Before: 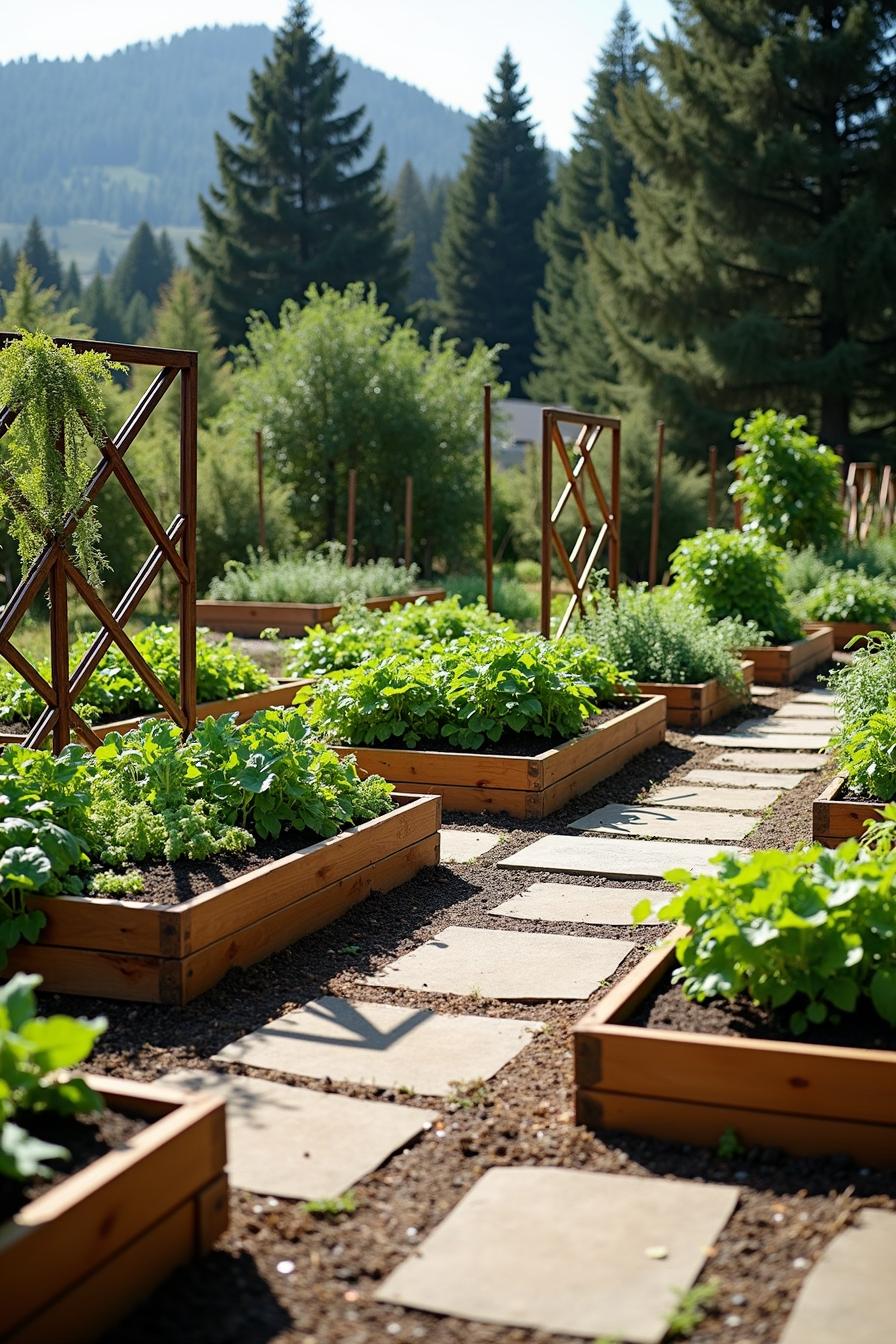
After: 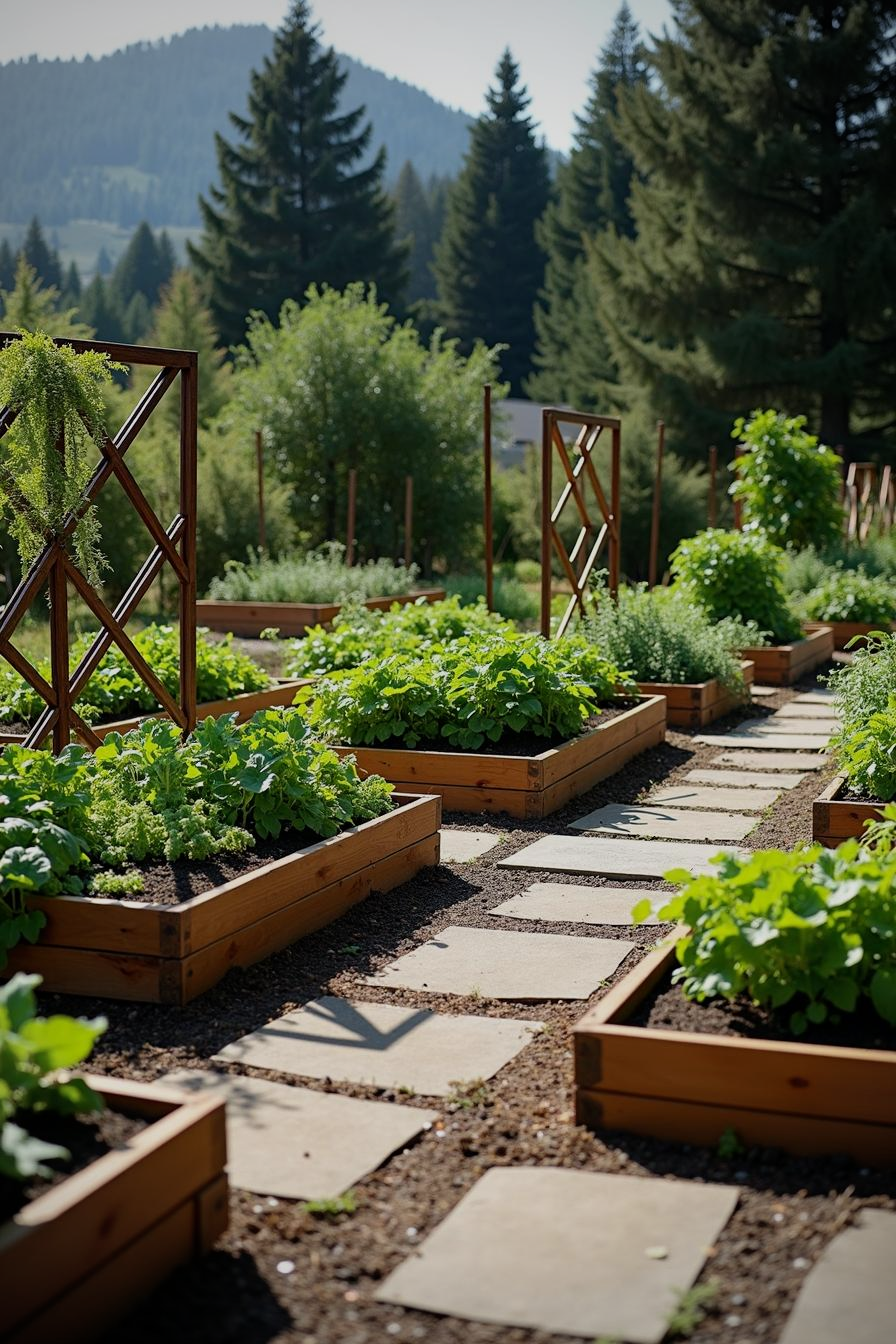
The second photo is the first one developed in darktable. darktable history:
vignetting: unbound false
exposure: exposure -0.462 EV, compensate highlight preservation false
